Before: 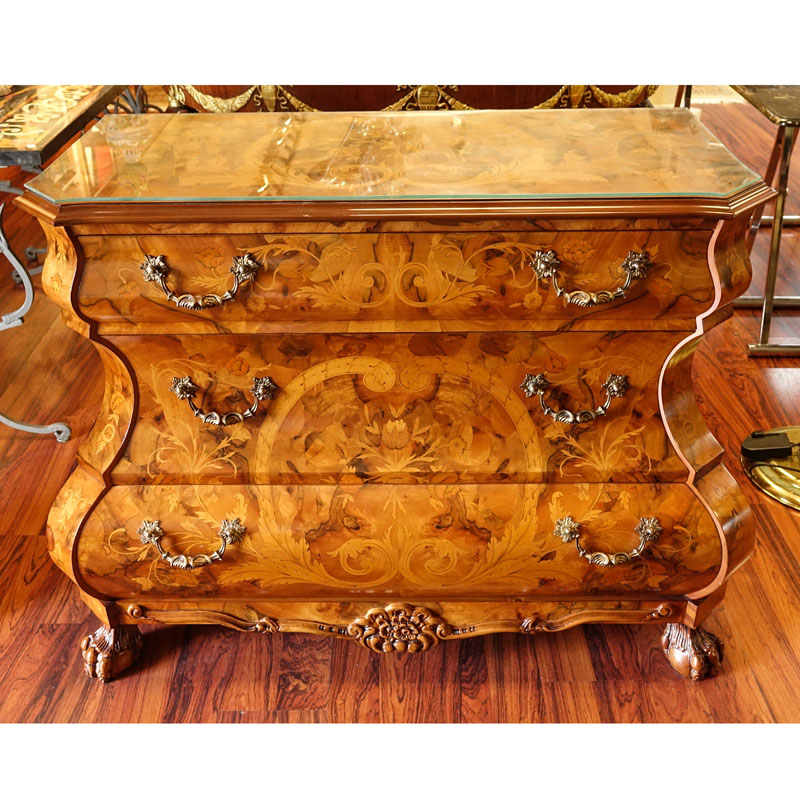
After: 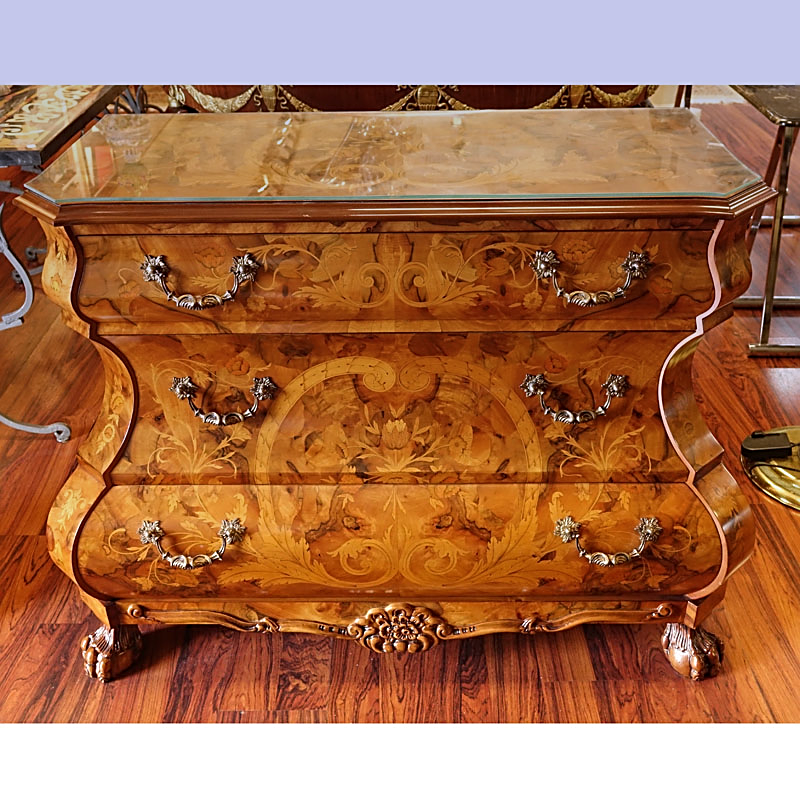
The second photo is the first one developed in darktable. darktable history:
graduated density: hue 238.83°, saturation 50%
sharpen: on, module defaults
